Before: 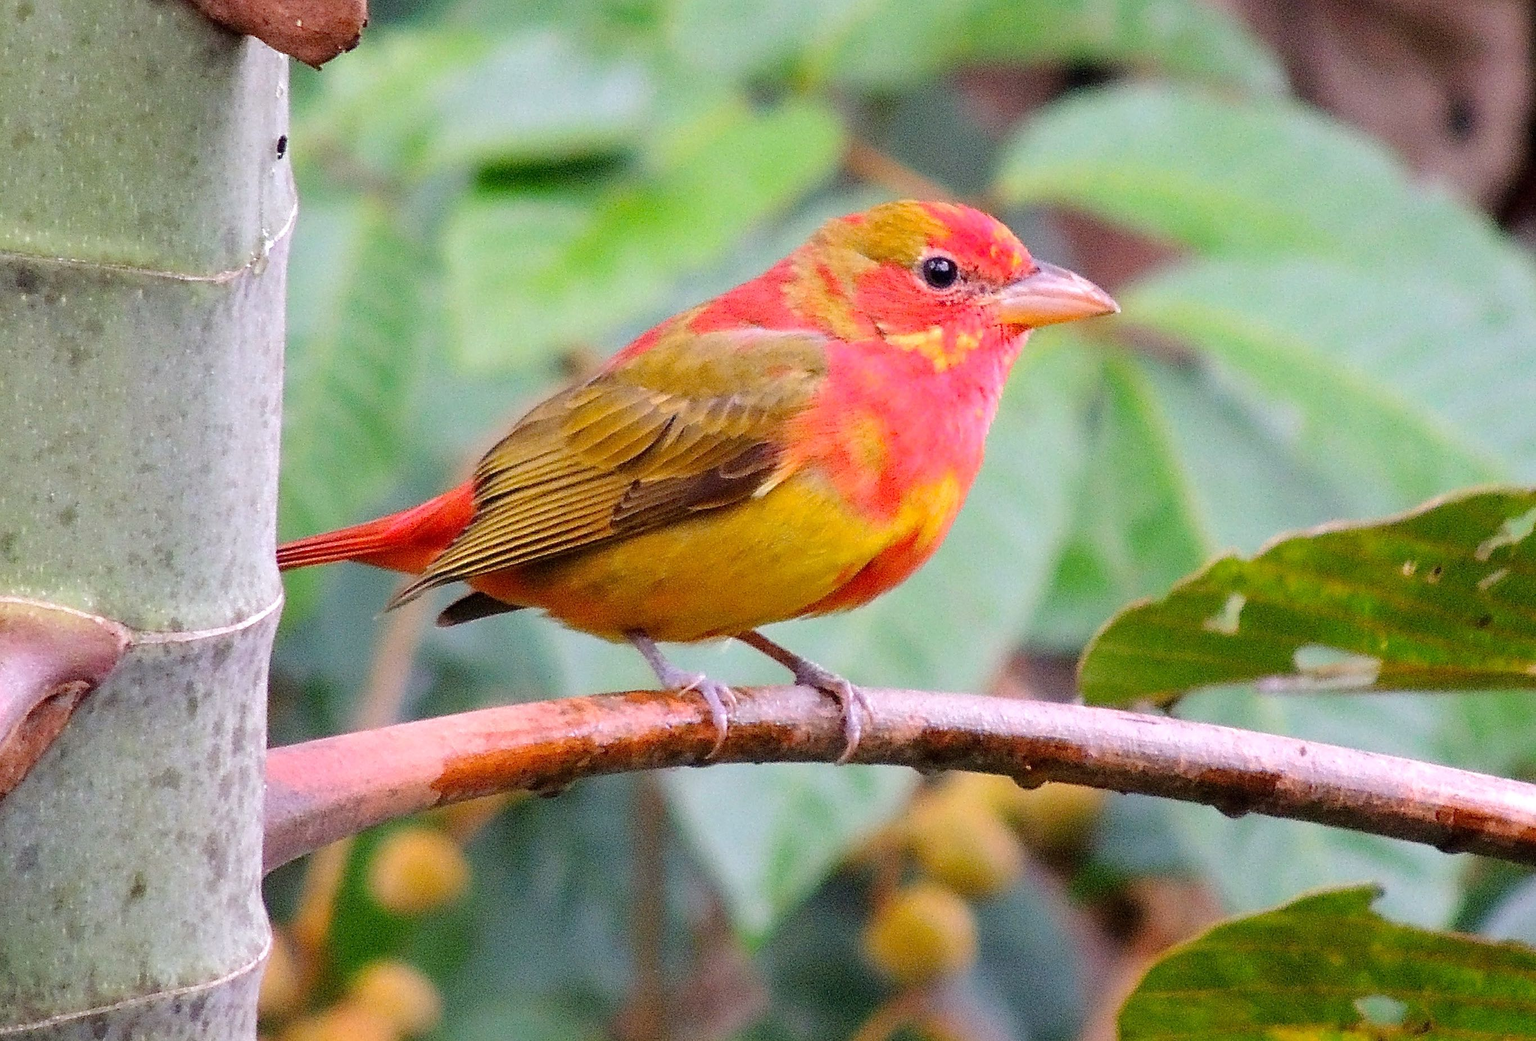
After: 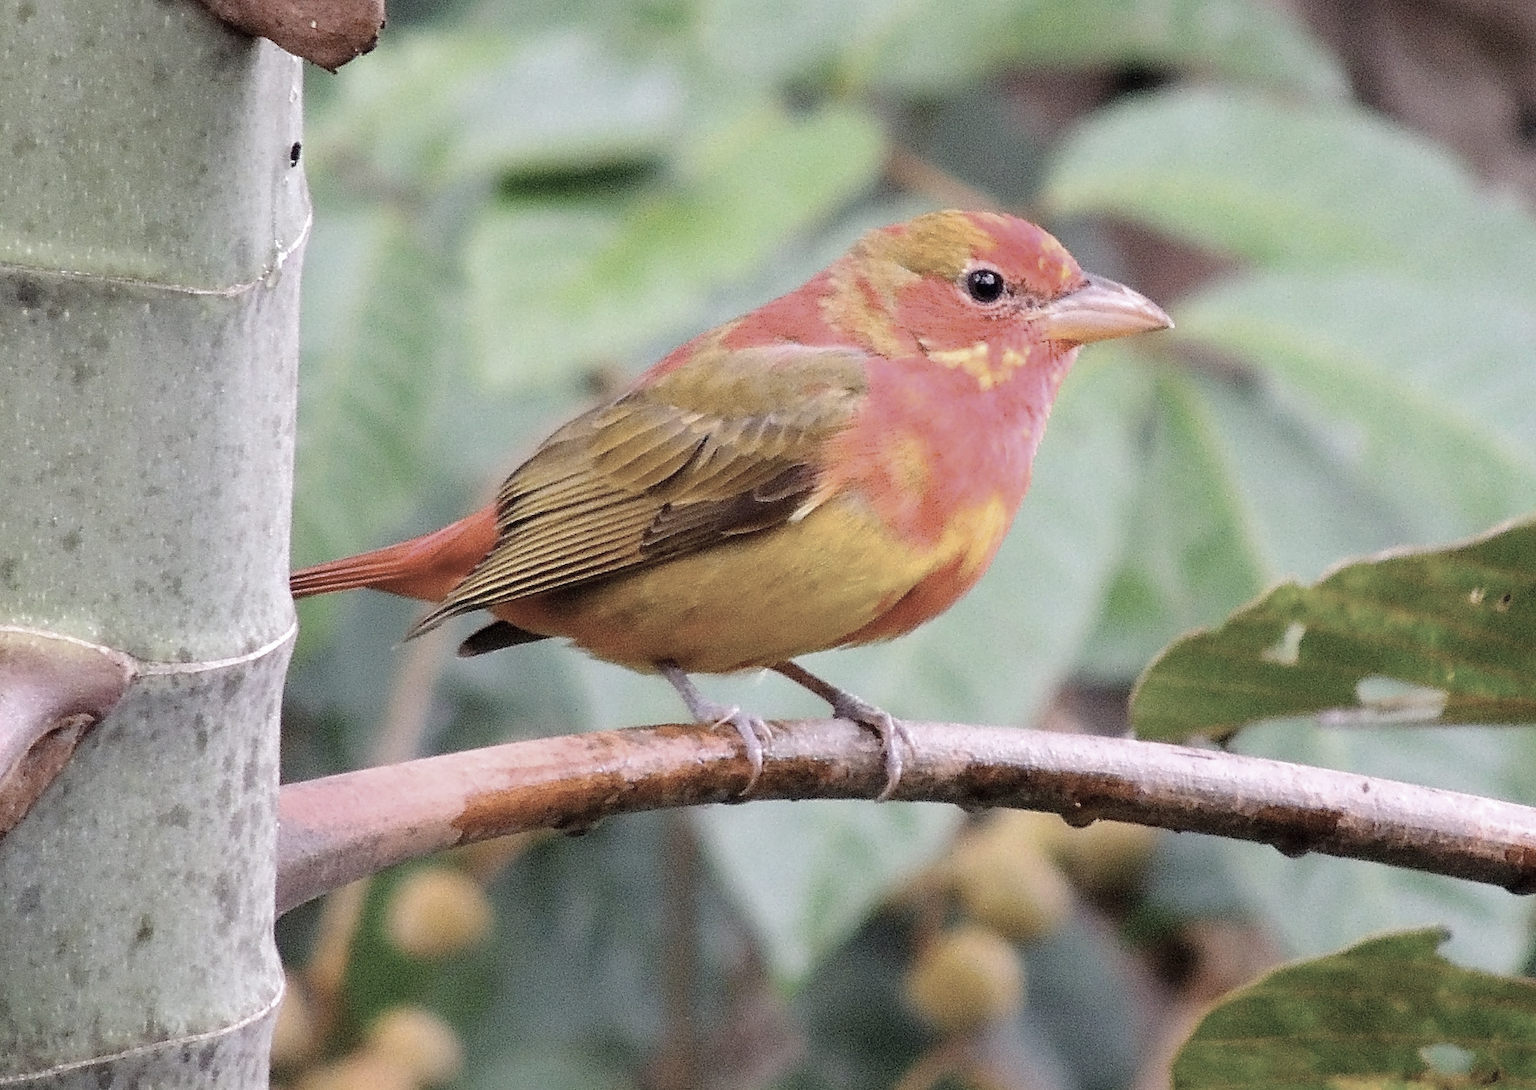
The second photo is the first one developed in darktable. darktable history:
color correction: highlights b* 0.032, saturation 0.471
crop: right 4.552%, bottom 0.048%
